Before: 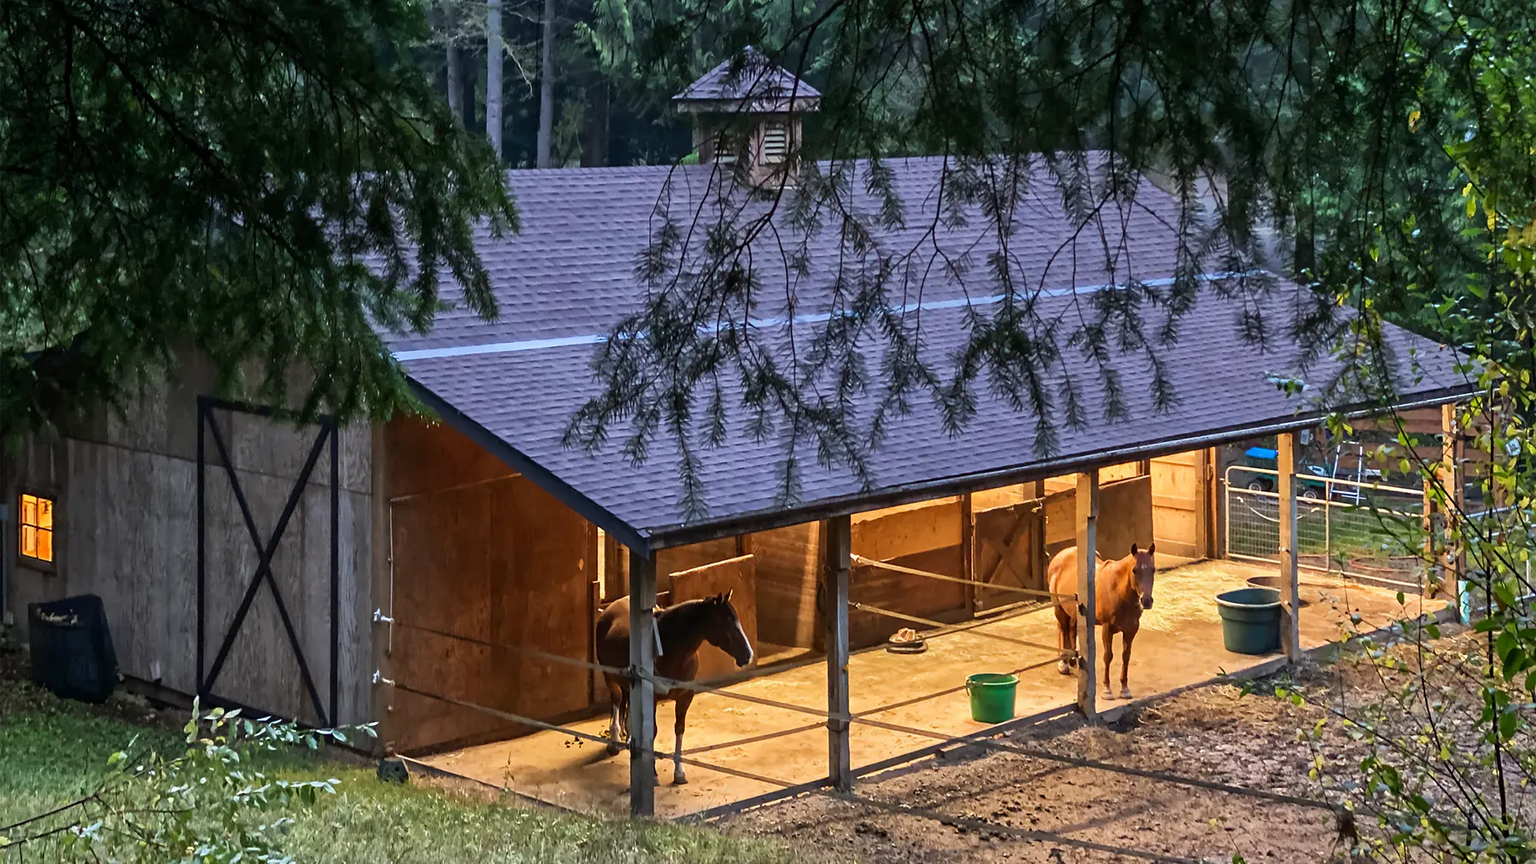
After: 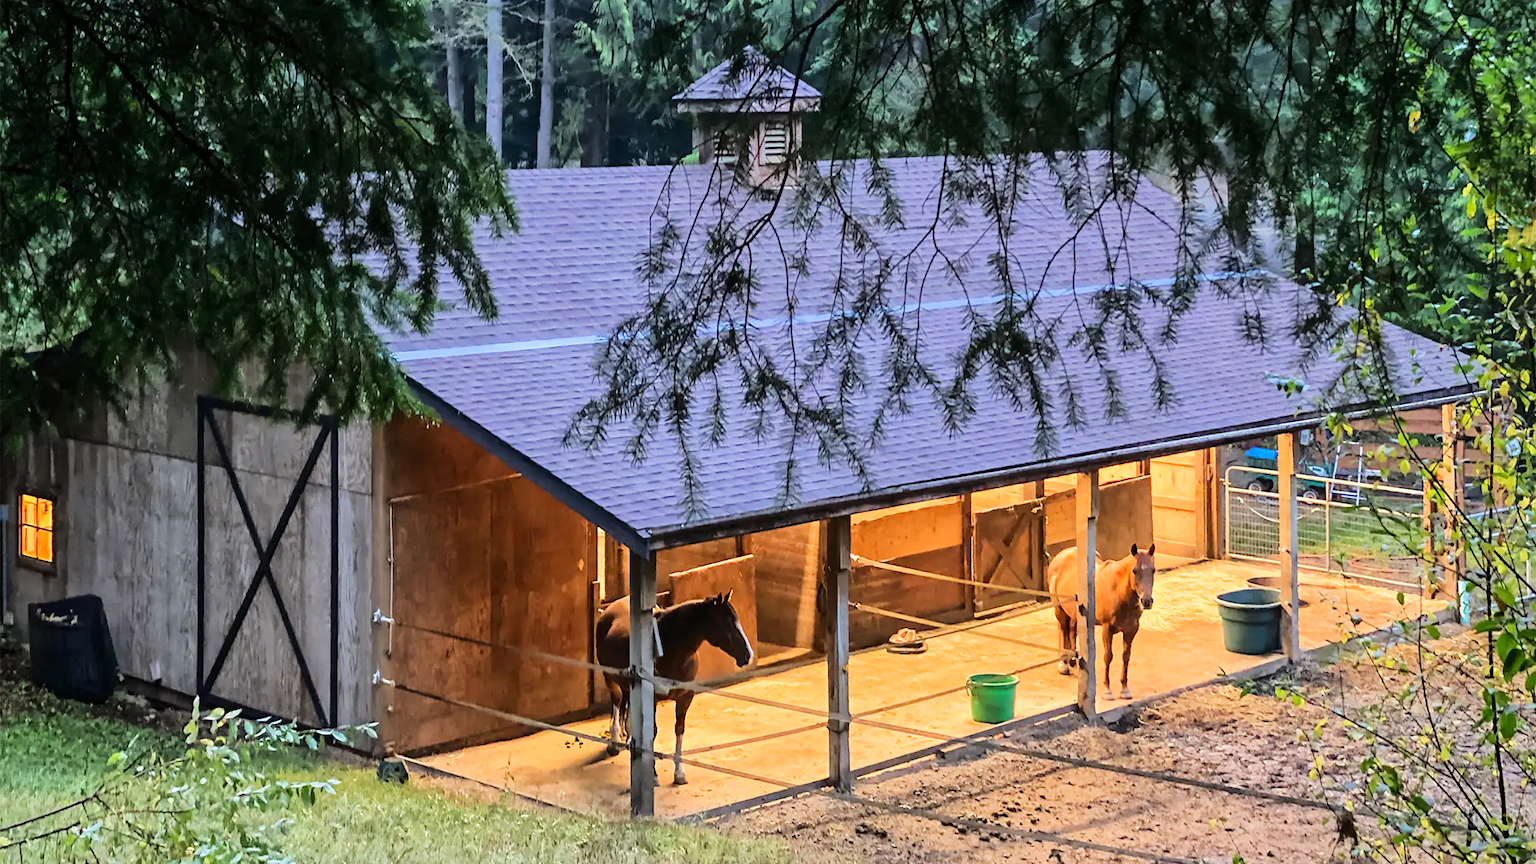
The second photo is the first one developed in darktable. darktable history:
tone equalizer: -7 EV 0.147 EV, -6 EV 0.573 EV, -5 EV 1.18 EV, -4 EV 1.29 EV, -3 EV 1.13 EV, -2 EV 0.6 EV, -1 EV 0.157 EV, edges refinement/feathering 500, mask exposure compensation -1.26 EV, preserve details no
